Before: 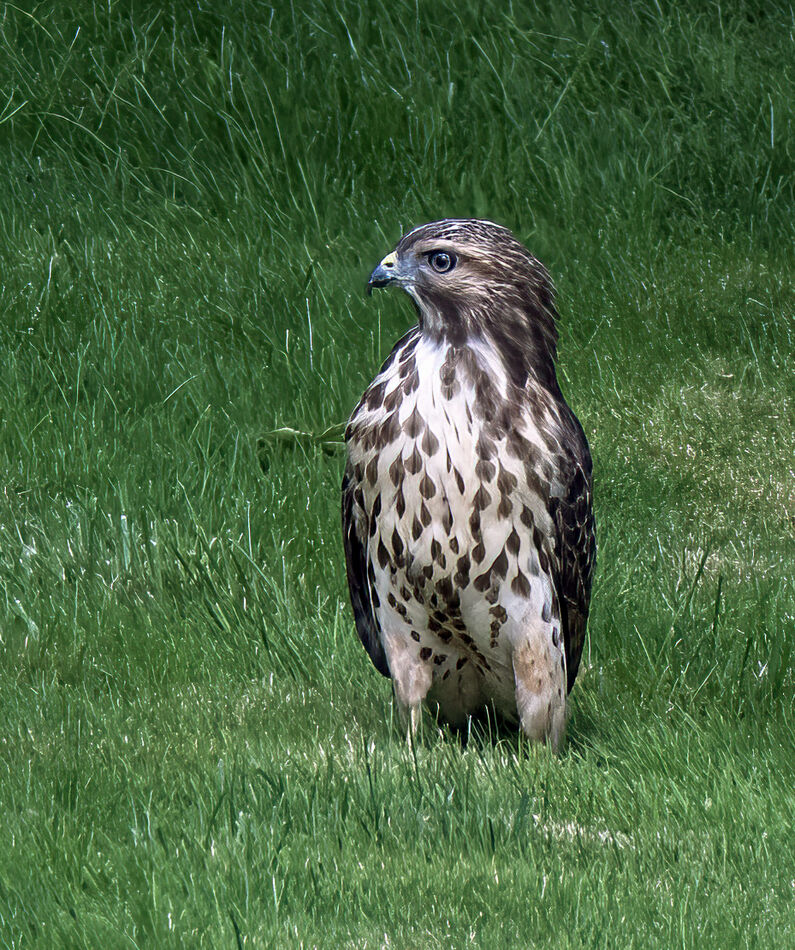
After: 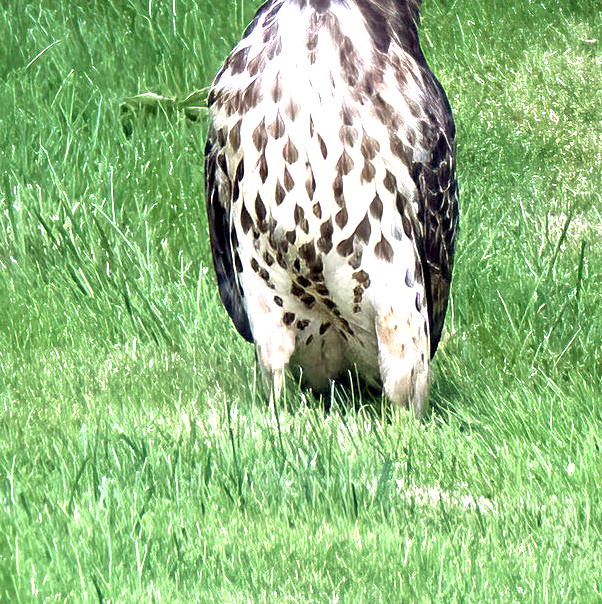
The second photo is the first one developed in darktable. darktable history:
exposure: black level correction 0.001, exposure 1.71 EV, compensate exposure bias true, compensate highlight preservation false
crop and rotate: left 17.352%, top 35.425%, right 6.899%, bottom 0.974%
